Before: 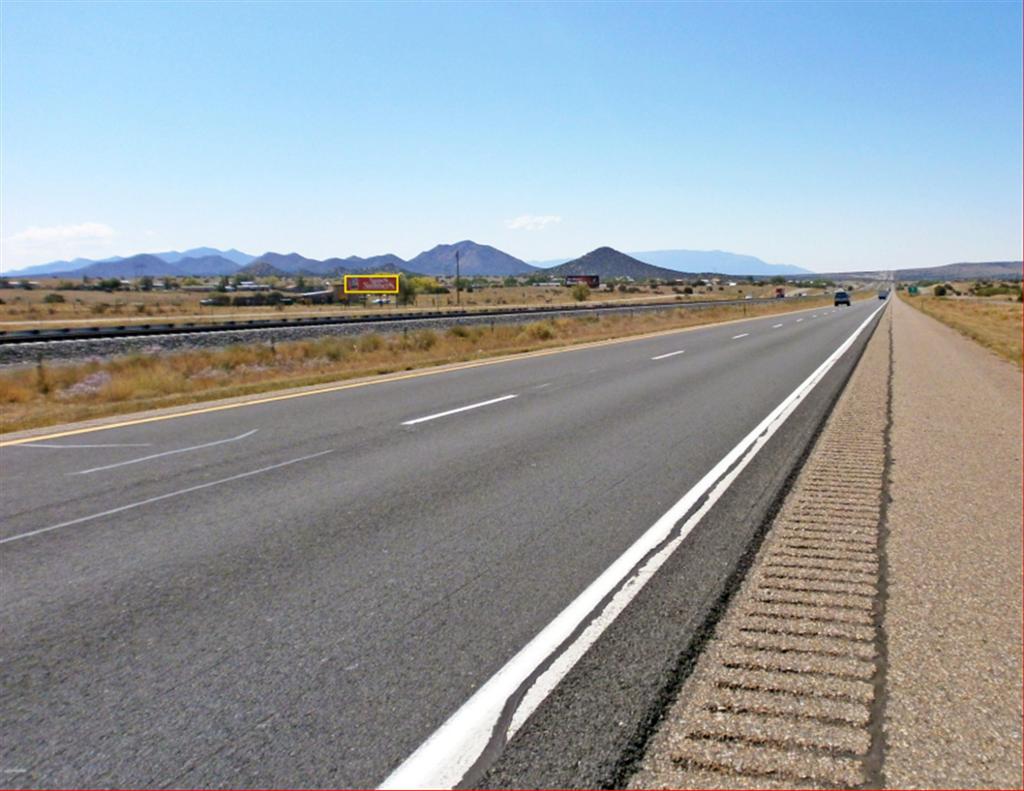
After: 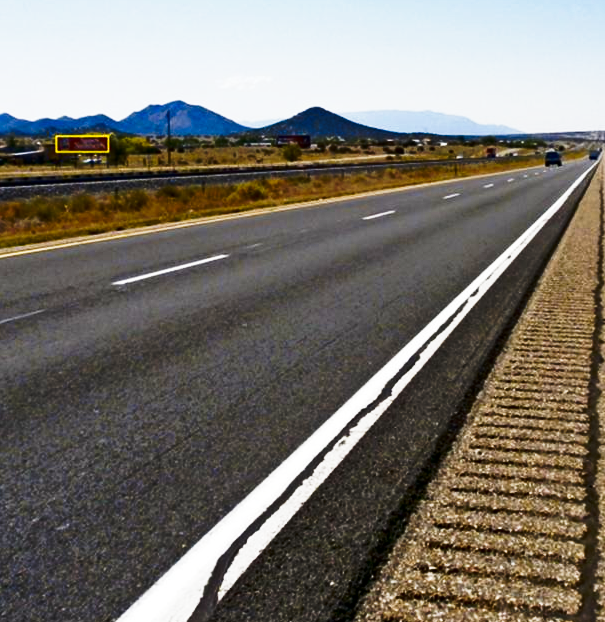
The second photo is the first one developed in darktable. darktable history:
crop and rotate: left 28.256%, top 17.734%, right 12.656%, bottom 3.573%
color contrast: green-magenta contrast 0.8, blue-yellow contrast 1.1, unbound 0
contrast brightness saturation: brightness -0.52
tone curve: curves: ch0 [(0, 0) (0.003, 0.003) (0.011, 0.013) (0.025, 0.028) (0.044, 0.05) (0.069, 0.078) (0.1, 0.113) (0.136, 0.153) (0.177, 0.2) (0.224, 0.271) (0.277, 0.374) (0.335, 0.47) (0.399, 0.574) (0.468, 0.688) (0.543, 0.79) (0.623, 0.859) (0.709, 0.919) (0.801, 0.957) (0.898, 0.978) (1, 1)], preserve colors none
